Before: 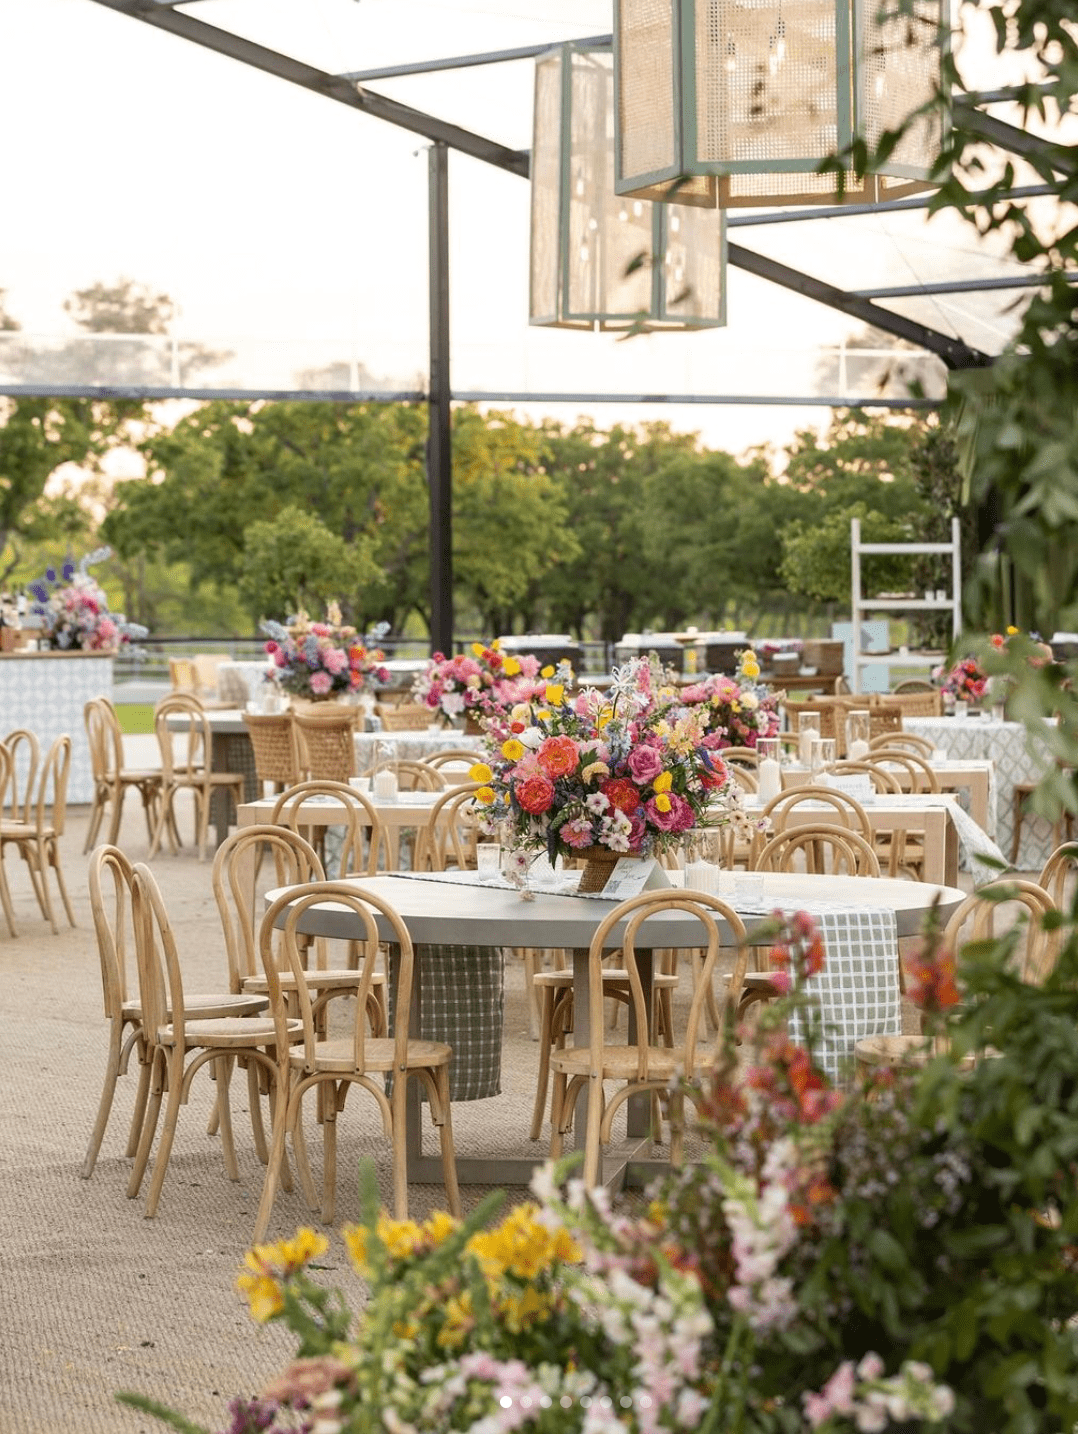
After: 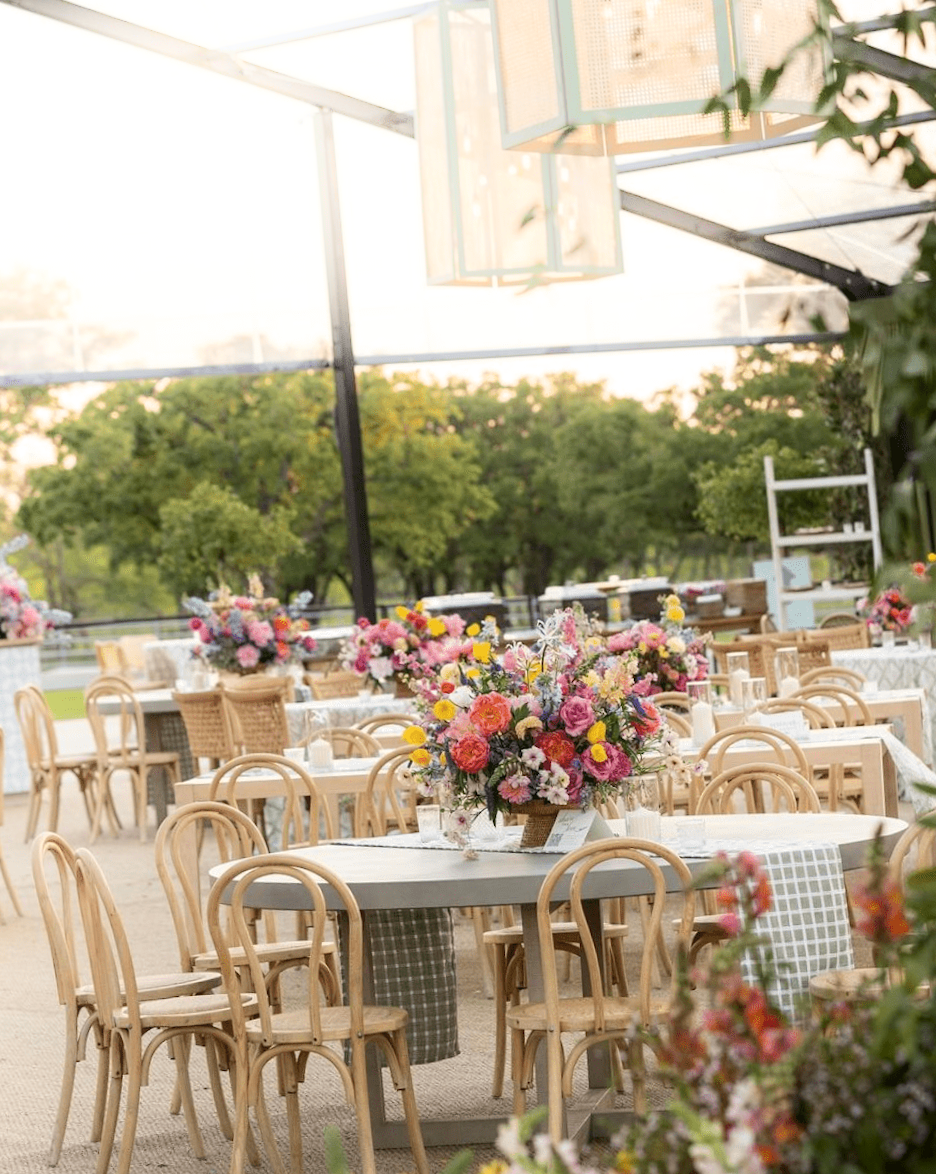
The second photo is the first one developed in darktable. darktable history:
crop and rotate: left 10.77%, top 5.1%, right 10.41%, bottom 16.76%
shadows and highlights: shadows -54.3, highlights 86.09, soften with gaussian
rotate and perspective: rotation -4.2°, shear 0.006, automatic cropping off
